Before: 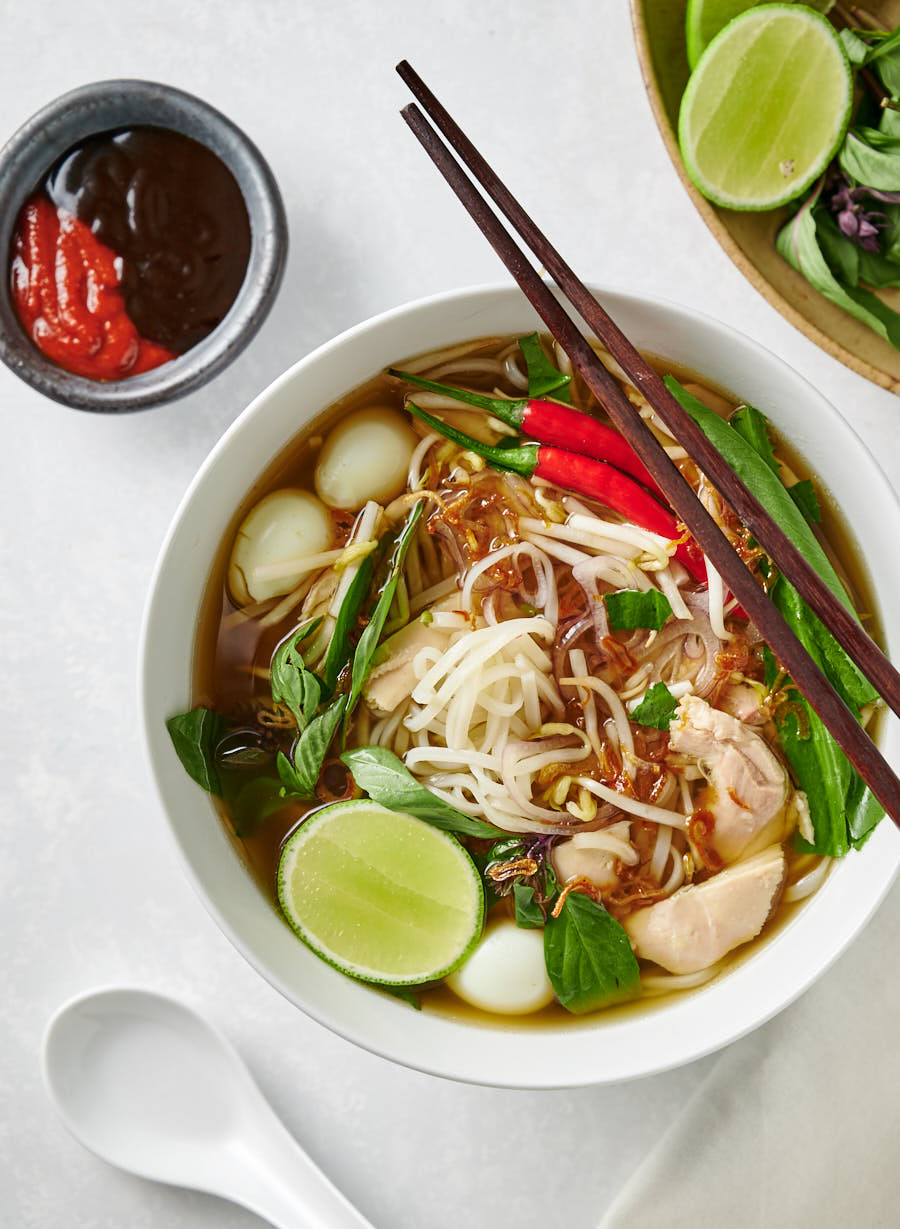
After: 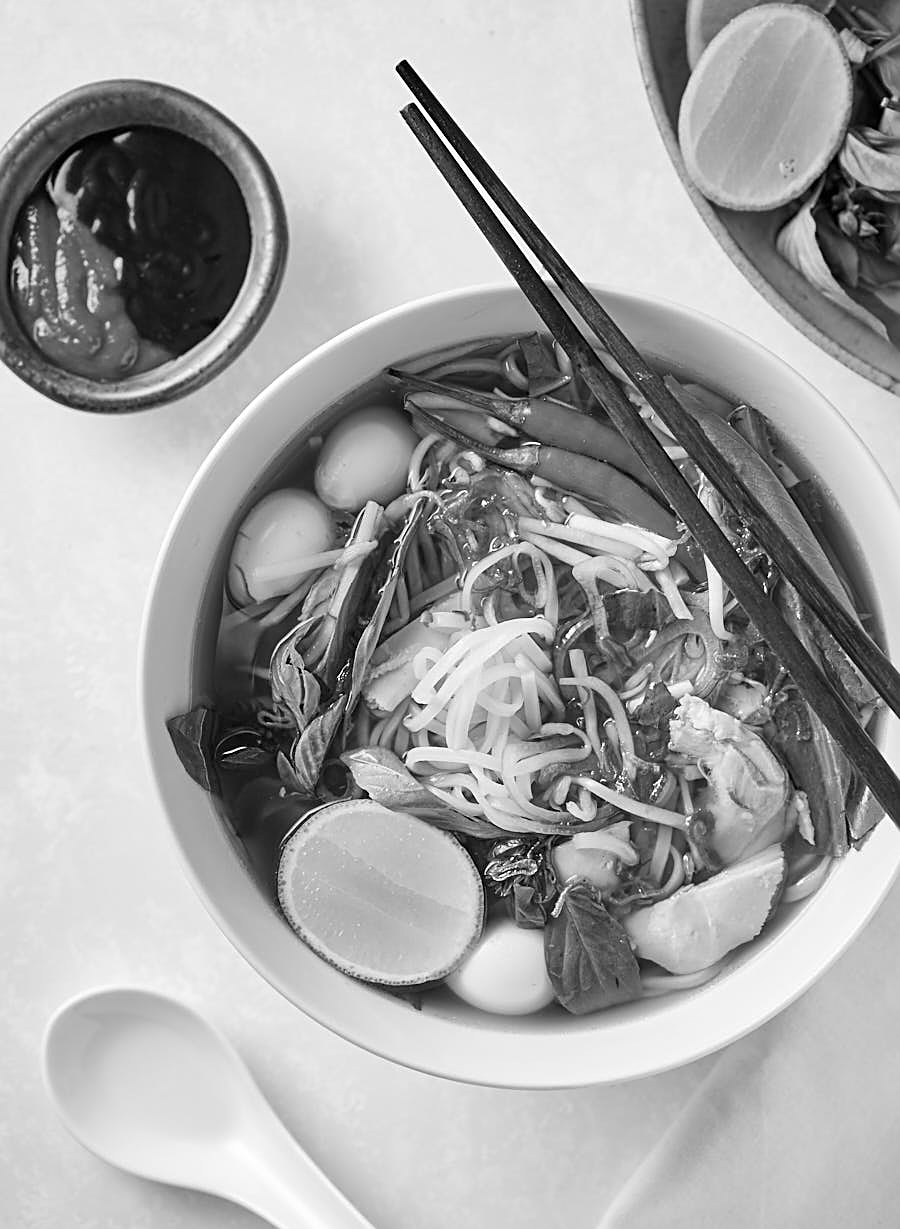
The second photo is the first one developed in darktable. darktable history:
white balance: emerald 1
monochrome: a 16.01, b -2.65, highlights 0.52
sharpen: on, module defaults
